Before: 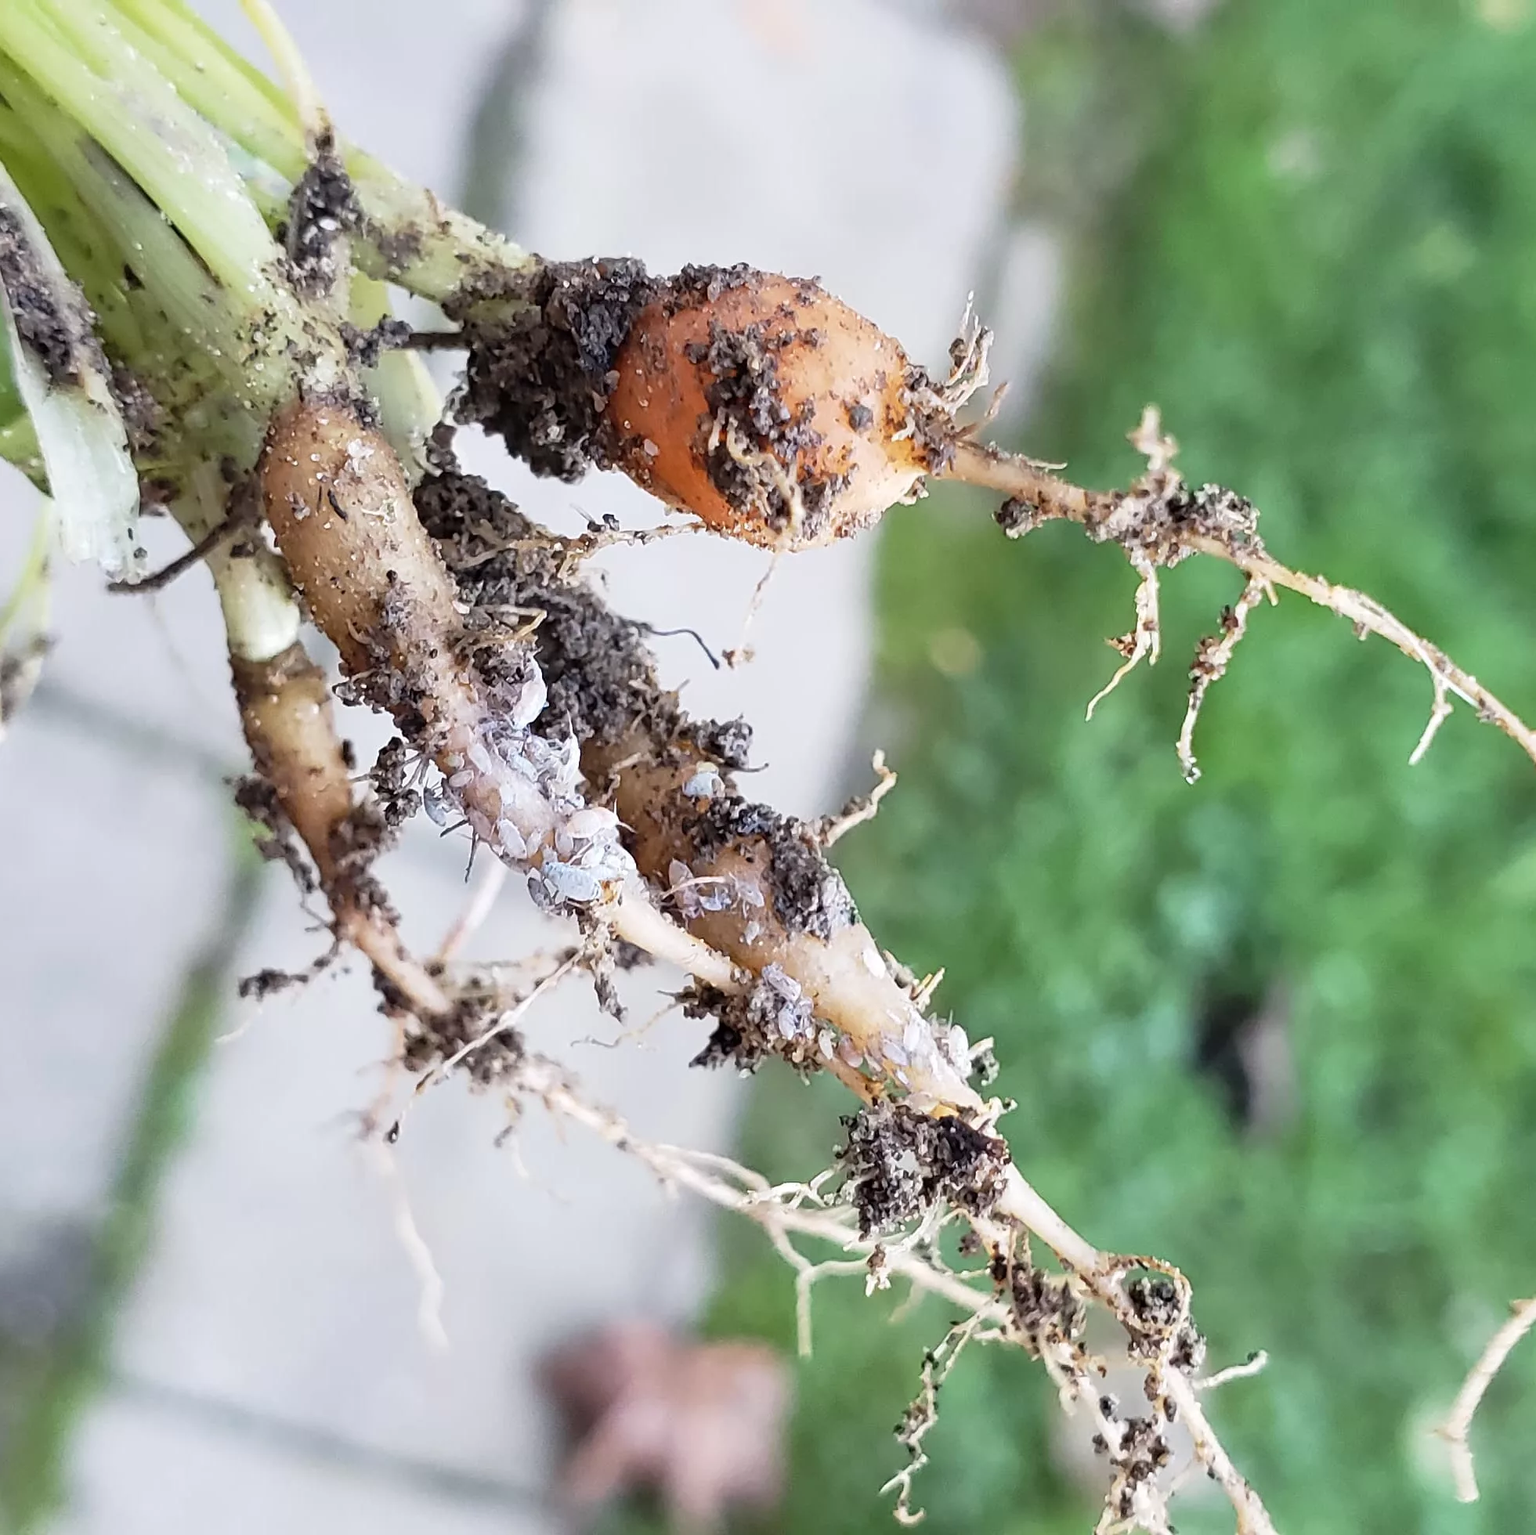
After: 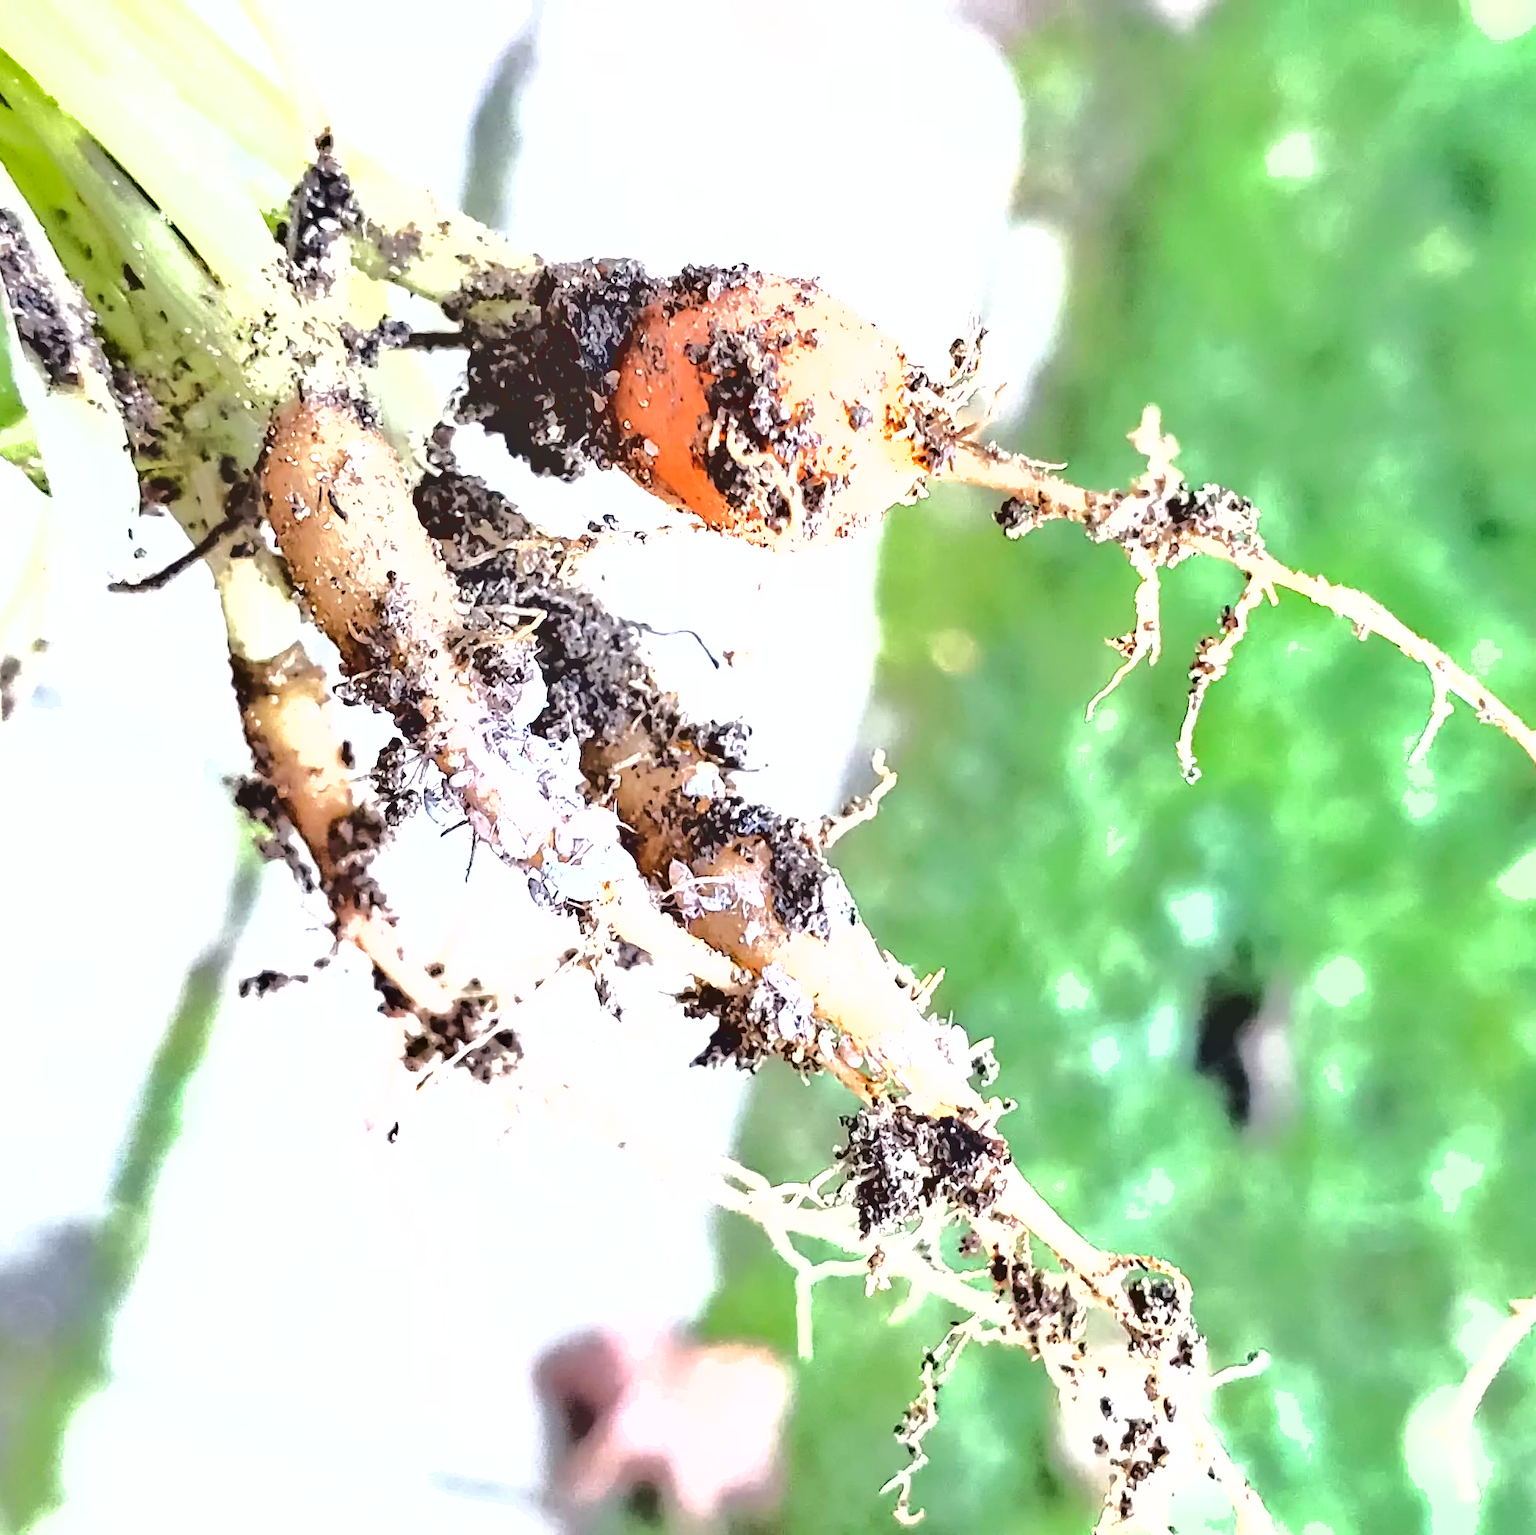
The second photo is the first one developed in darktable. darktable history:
exposure: black level correction 0, exposure 1.3 EV, compensate exposure bias true, compensate highlight preservation false
shadows and highlights: low approximation 0.01, soften with gaussian
contrast equalizer: y [[0.5, 0.5, 0.472, 0.5, 0.5, 0.5], [0.5 ×6], [0.5 ×6], [0 ×6], [0 ×6]]
base curve: curves: ch0 [(0.065, 0.026) (0.236, 0.358) (0.53, 0.546) (0.777, 0.841) (0.924, 0.992)], preserve colors average RGB
